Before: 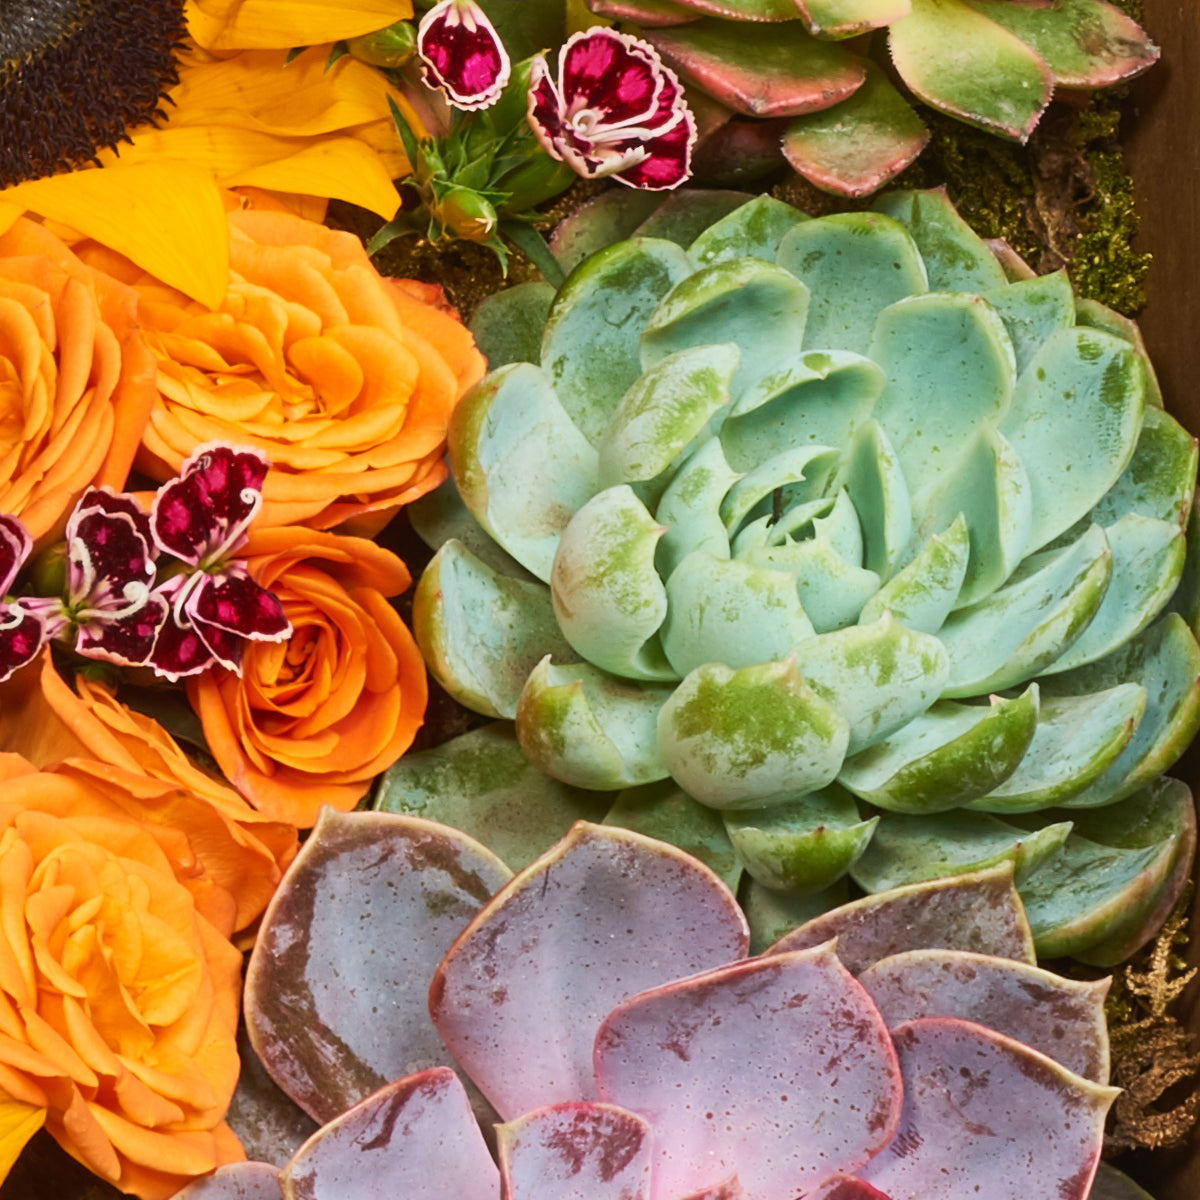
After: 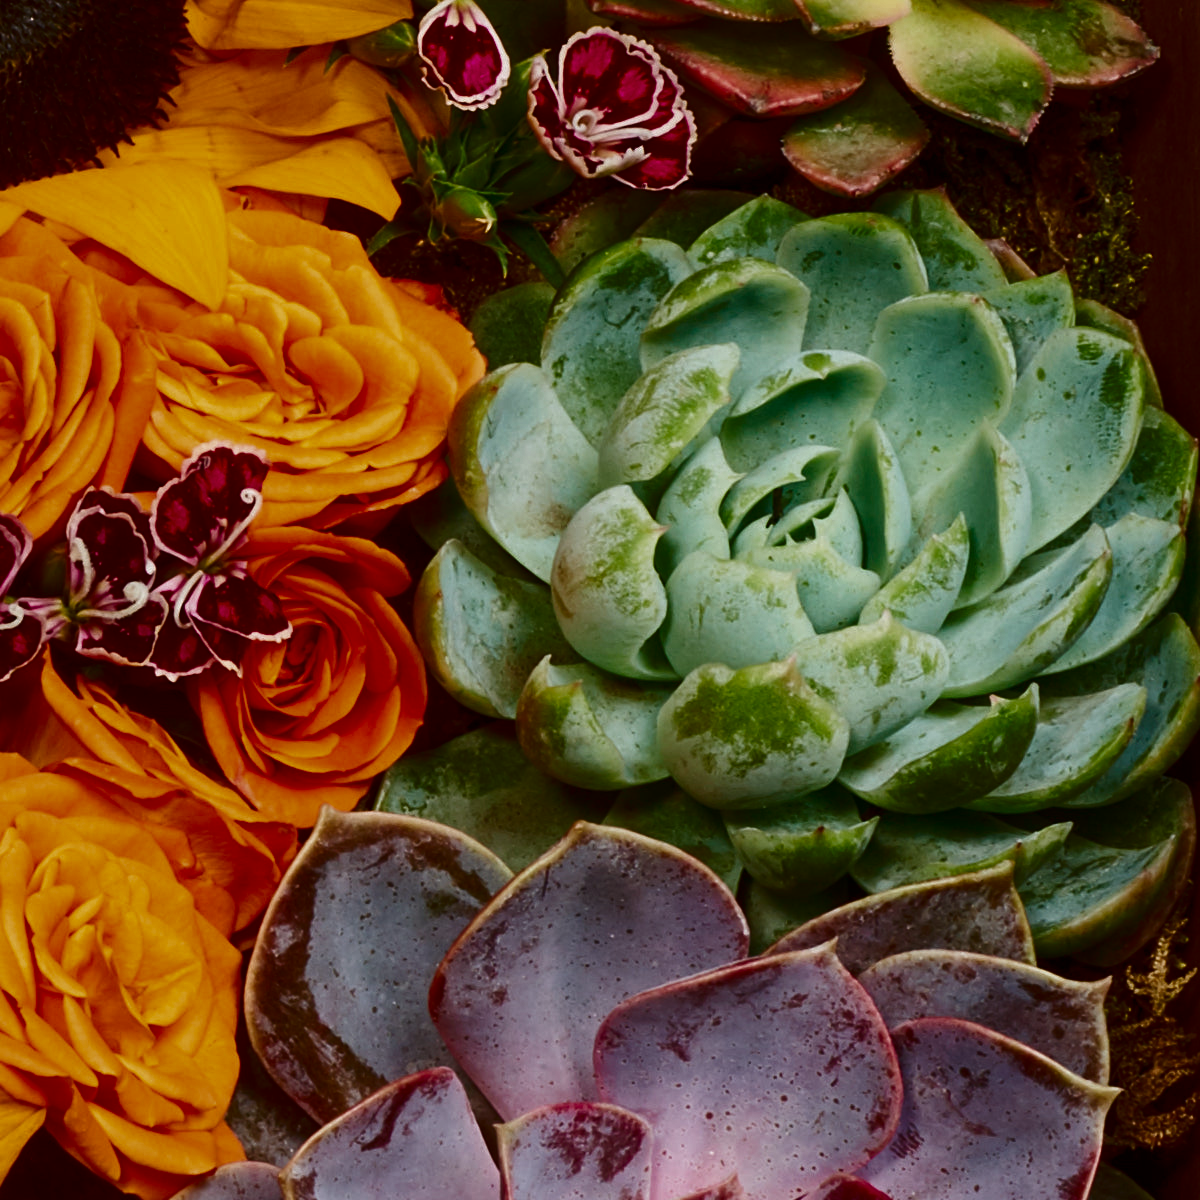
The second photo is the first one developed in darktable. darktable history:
contrast brightness saturation: brightness -0.535
